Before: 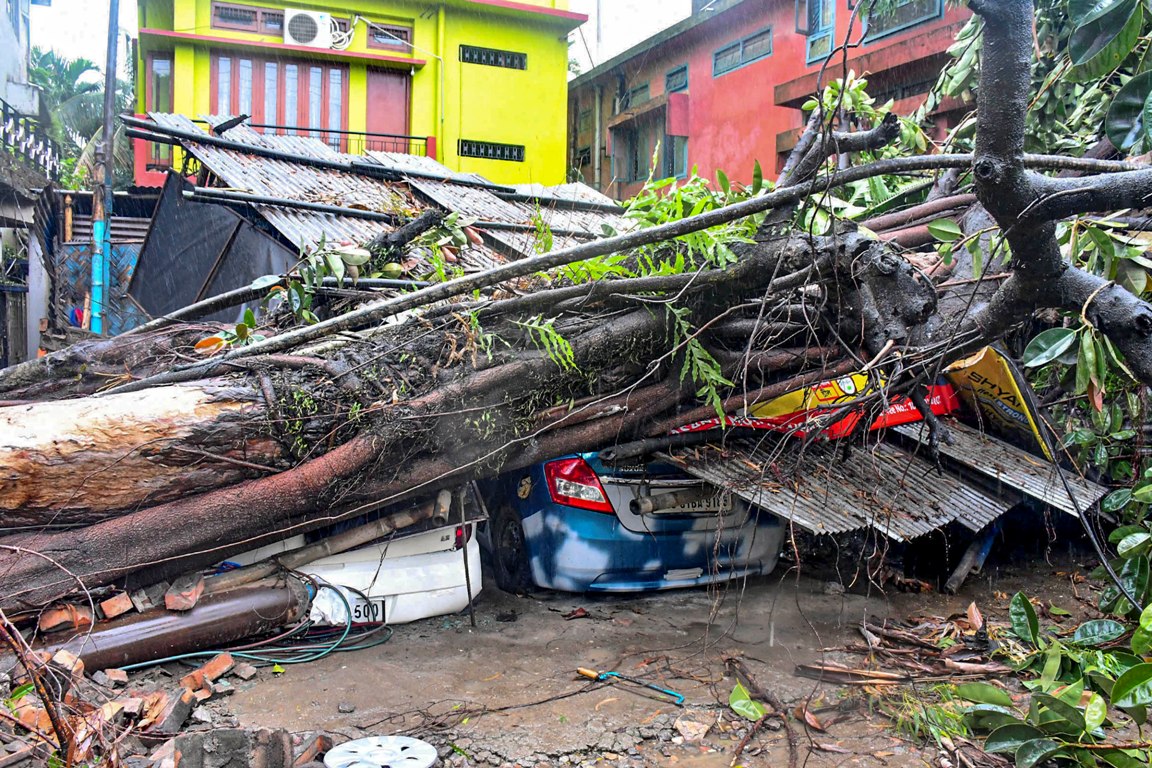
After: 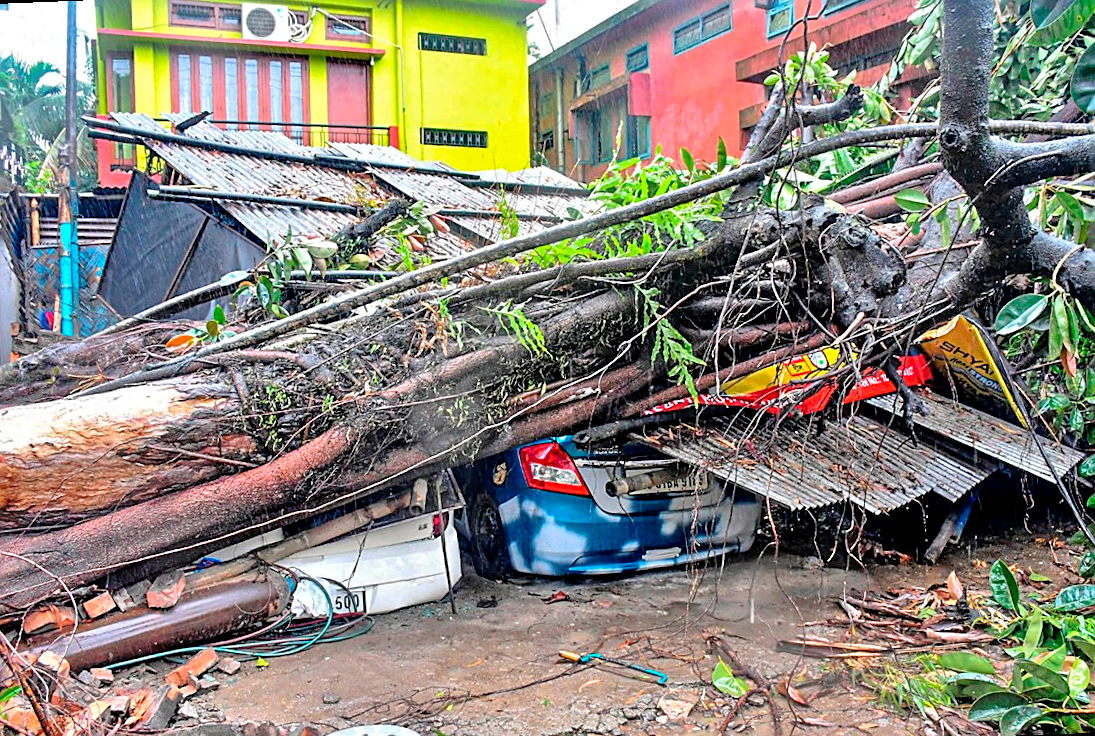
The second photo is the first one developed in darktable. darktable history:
rotate and perspective: rotation -2.12°, lens shift (vertical) 0.009, lens shift (horizontal) -0.008, automatic cropping original format, crop left 0.036, crop right 0.964, crop top 0.05, crop bottom 0.959
sharpen: on, module defaults
tone equalizer: -7 EV 0.15 EV, -6 EV 0.6 EV, -5 EV 1.15 EV, -4 EV 1.33 EV, -3 EV 1.15 EV, -2 EV 0.6 EV, -1 EV 0.15 EV, mask exposure compensation -0.5 EV
